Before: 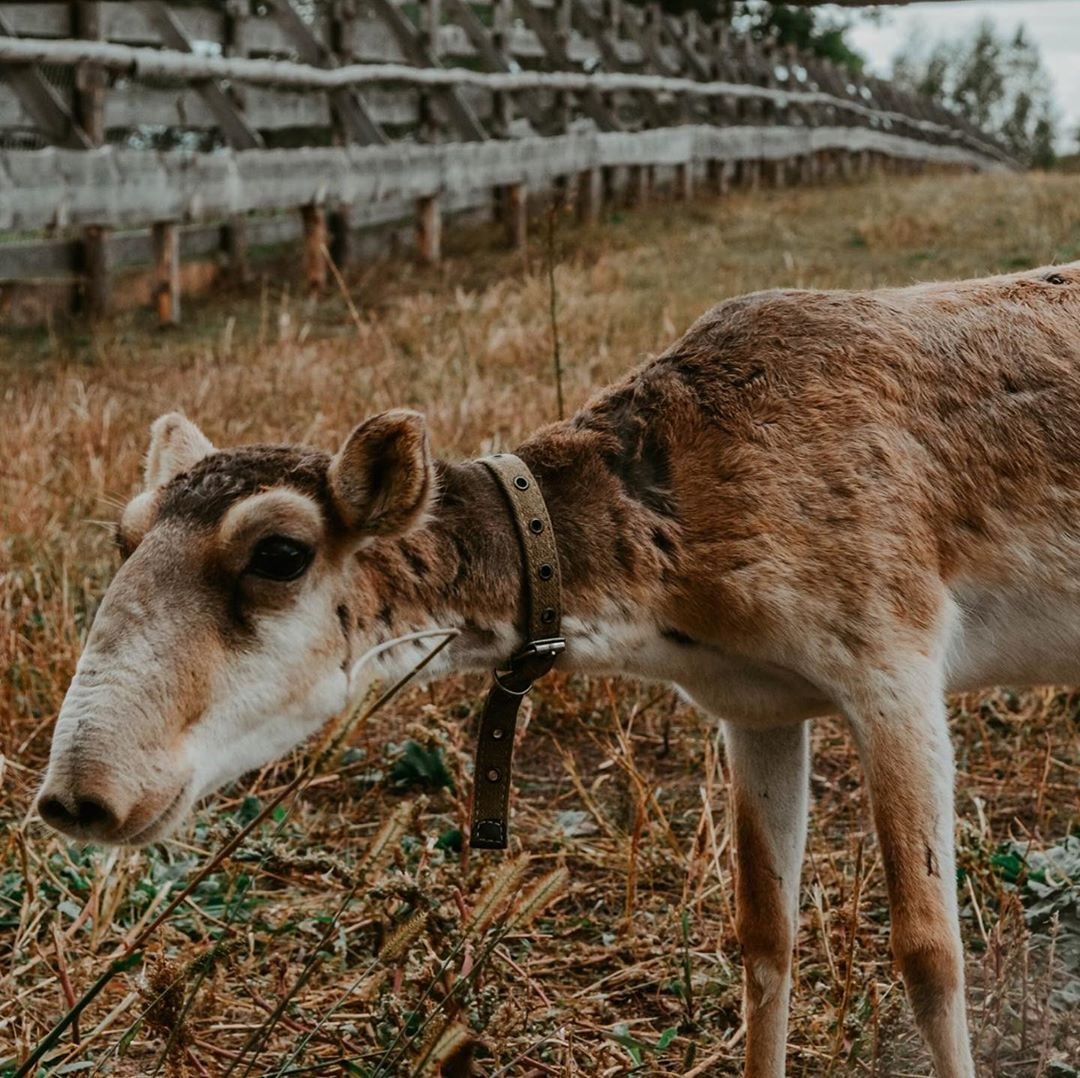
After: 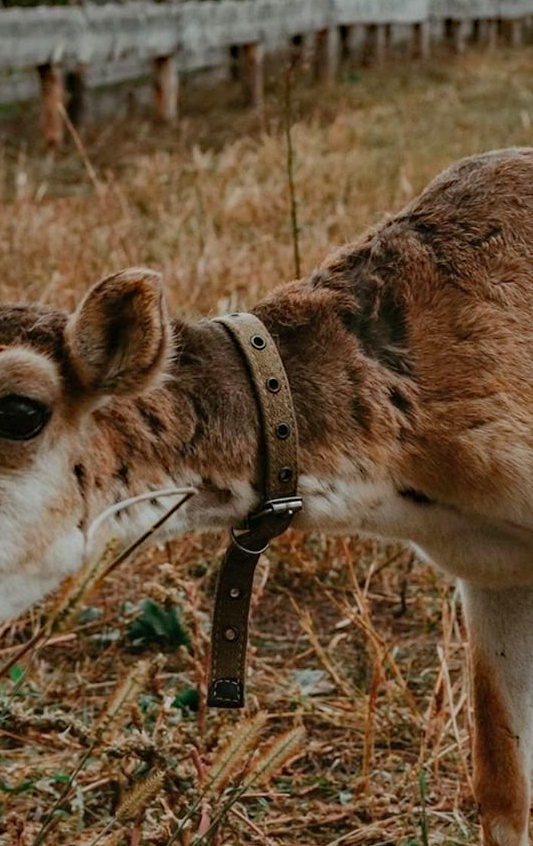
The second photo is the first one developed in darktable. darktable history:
crop and rotate: angle 0.015°, left 24.436%, top 13.148%, right 26.156%, bottom 8.337%
haze removal: compatibility mode true, adaptive false
shadows and highlights: on, module defaults
